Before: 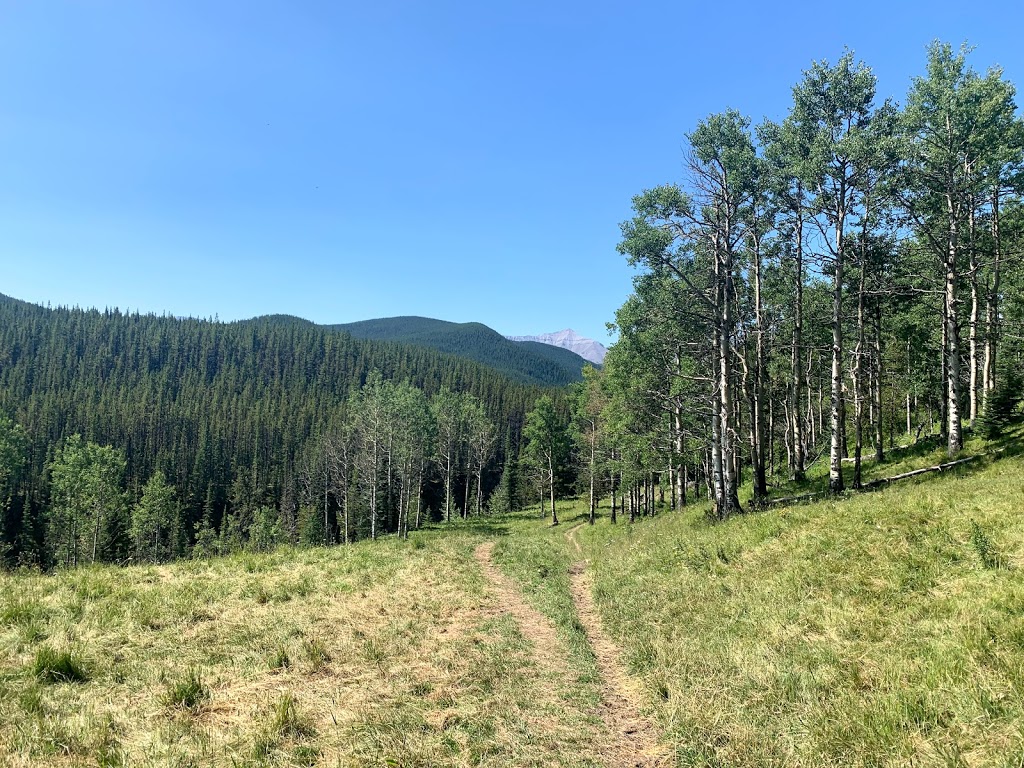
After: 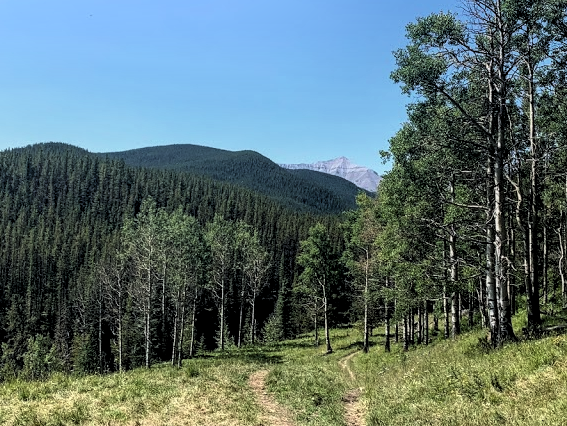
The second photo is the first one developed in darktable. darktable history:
levels: levels [0.116, 0.574, 1]
crop and rotate: left 22.142%, top 22.504%, right 22.435%, bottom 21.931%
local contrast: on, module defaults
shadows and highlights: shadows -21.45, highlights 98.25, soften with gaussian
